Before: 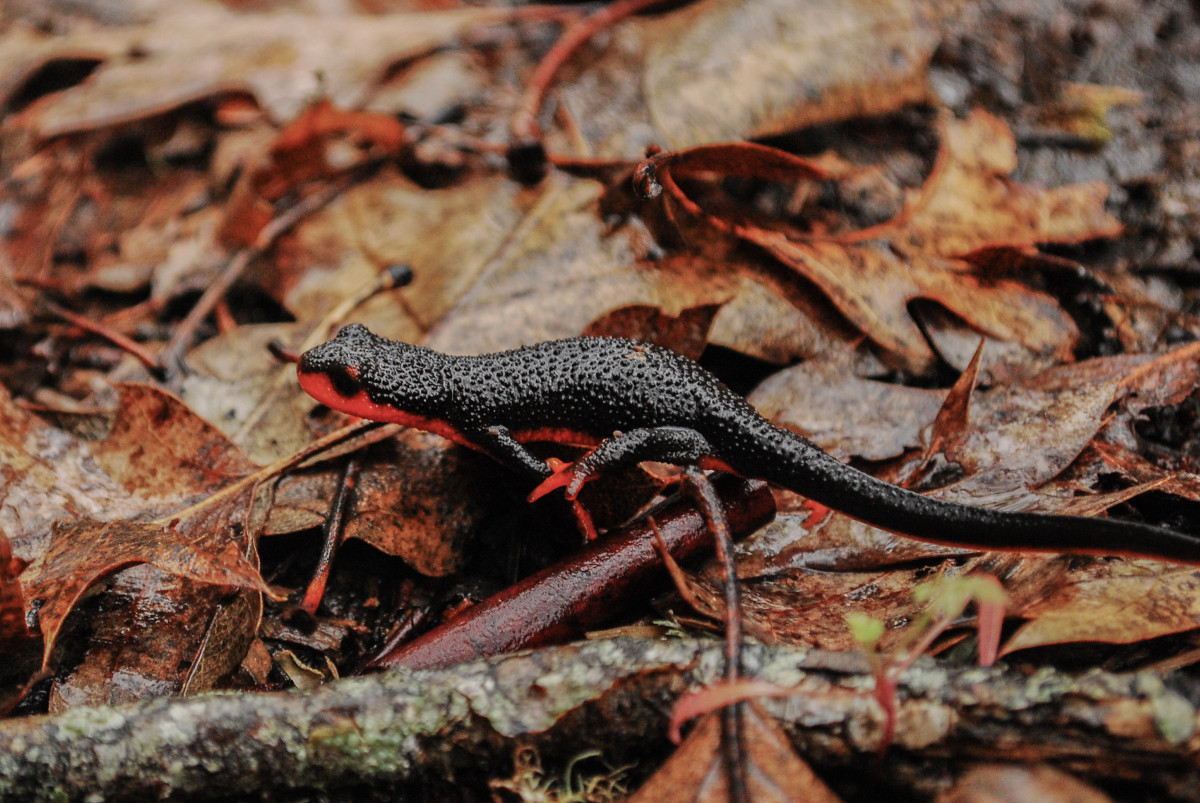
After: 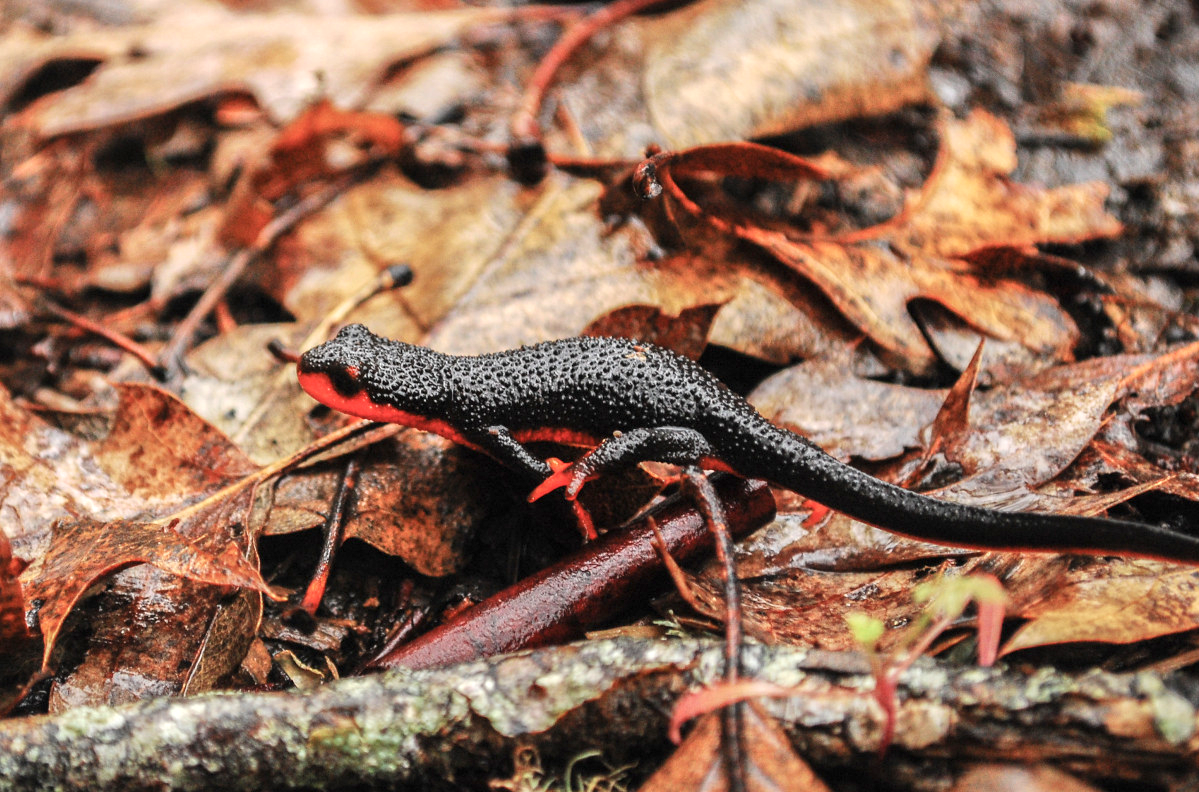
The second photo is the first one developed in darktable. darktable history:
exposure: black level correction 0, exposure 0.894 EV, compensate highlight preservation false
crop: top 0.115%, bottom 0.201%
